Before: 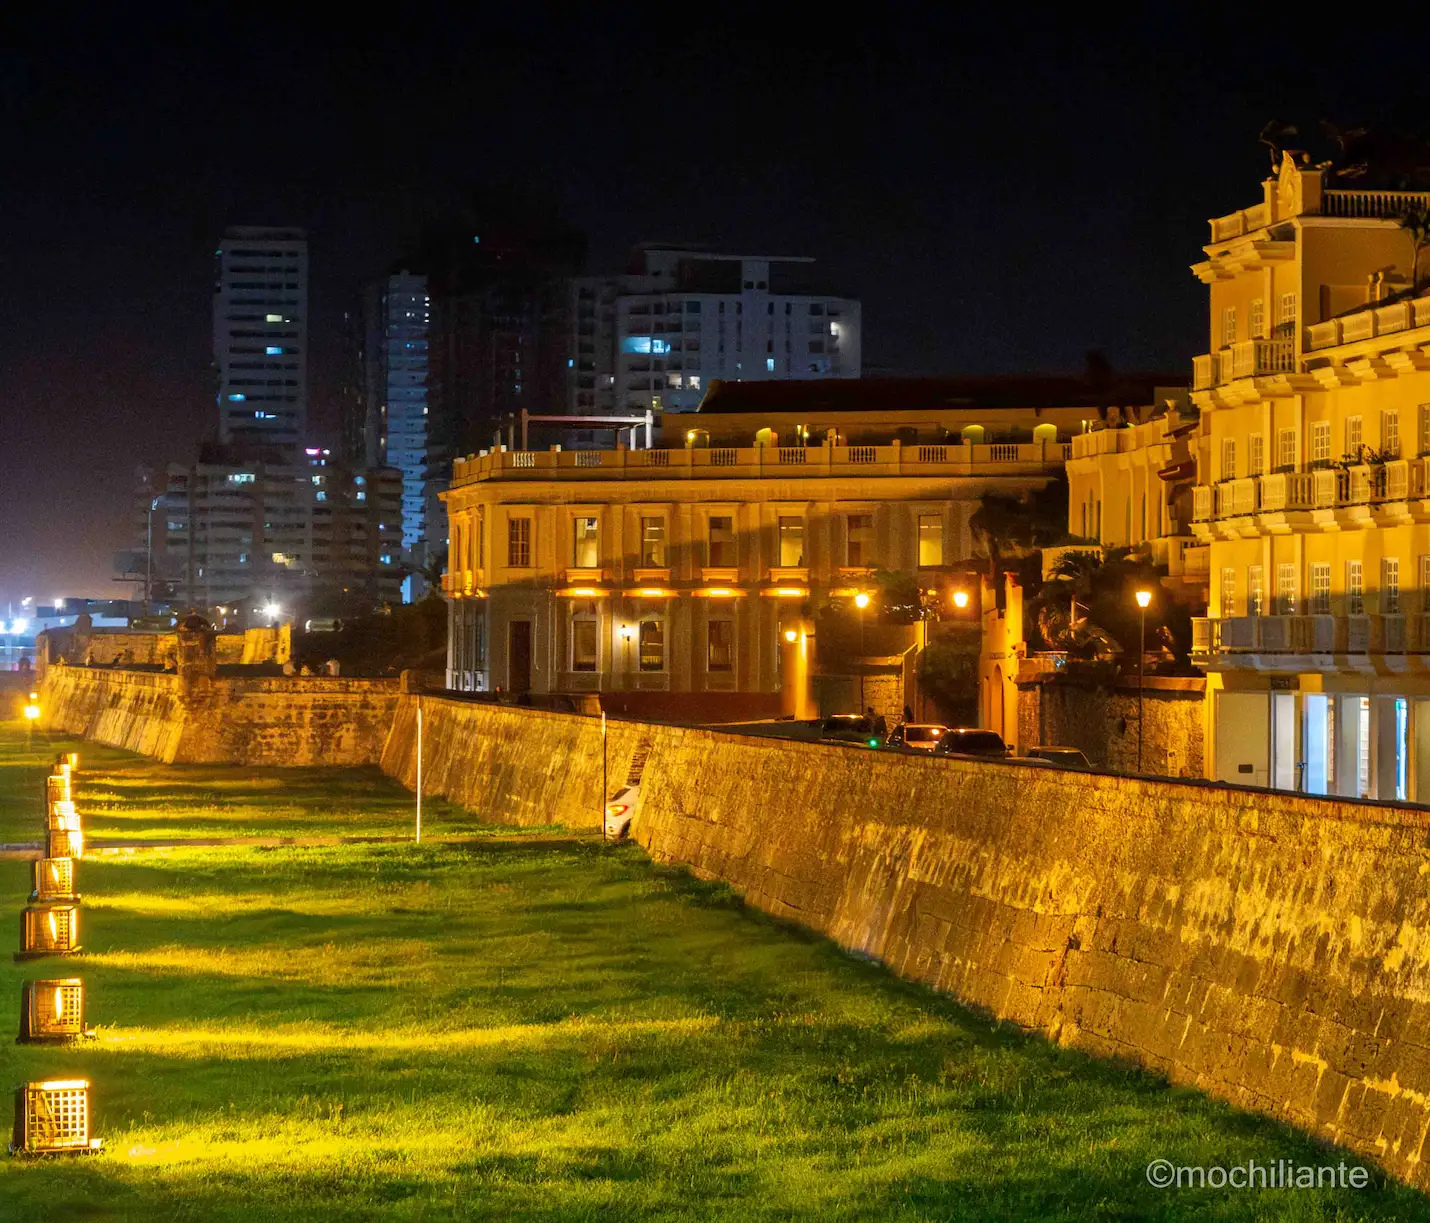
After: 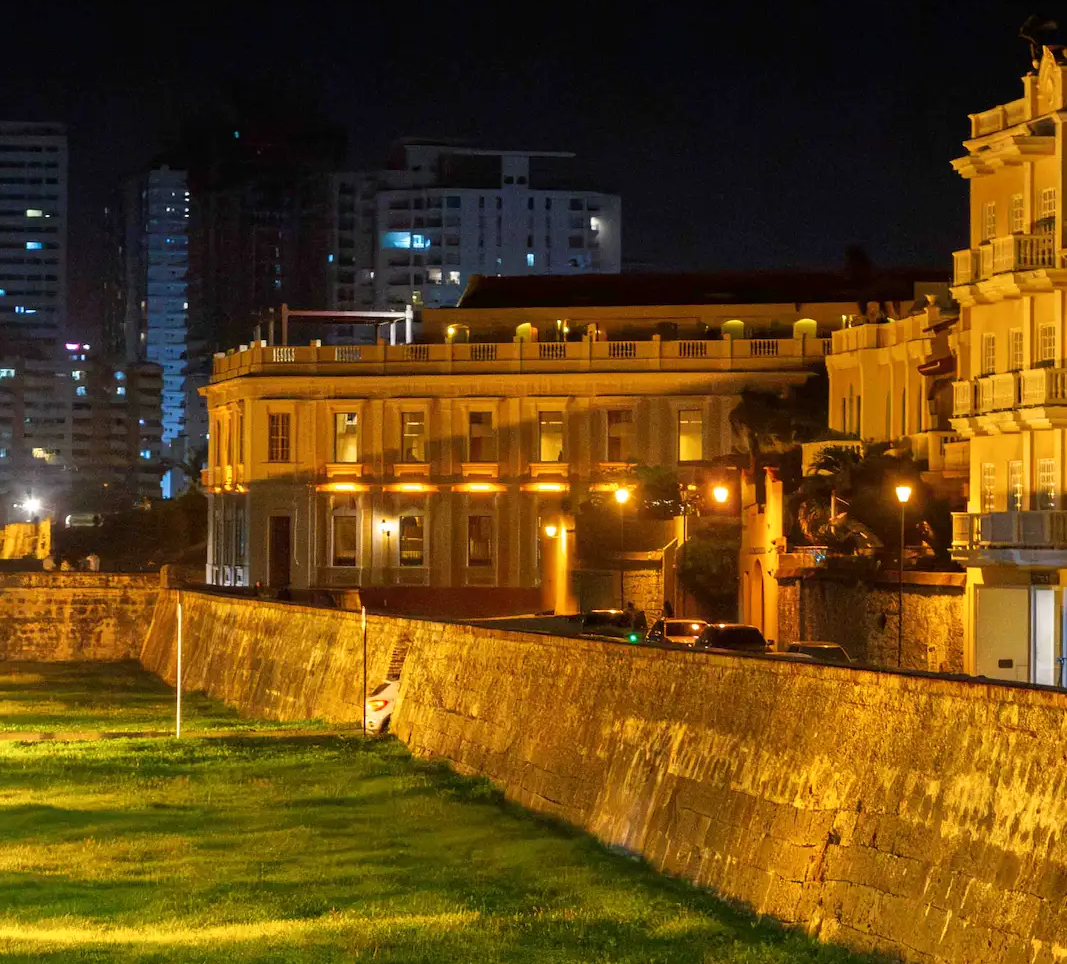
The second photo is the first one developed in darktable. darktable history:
exposure: exposure 0.014 EV, compensate exposure bias true, compensate highlight preservation false
crop: left 16.799%, top 8.652%, right 8.55%, bottom 12.488%
shadows and highlights: shadows 1.35, highlights 41.93
